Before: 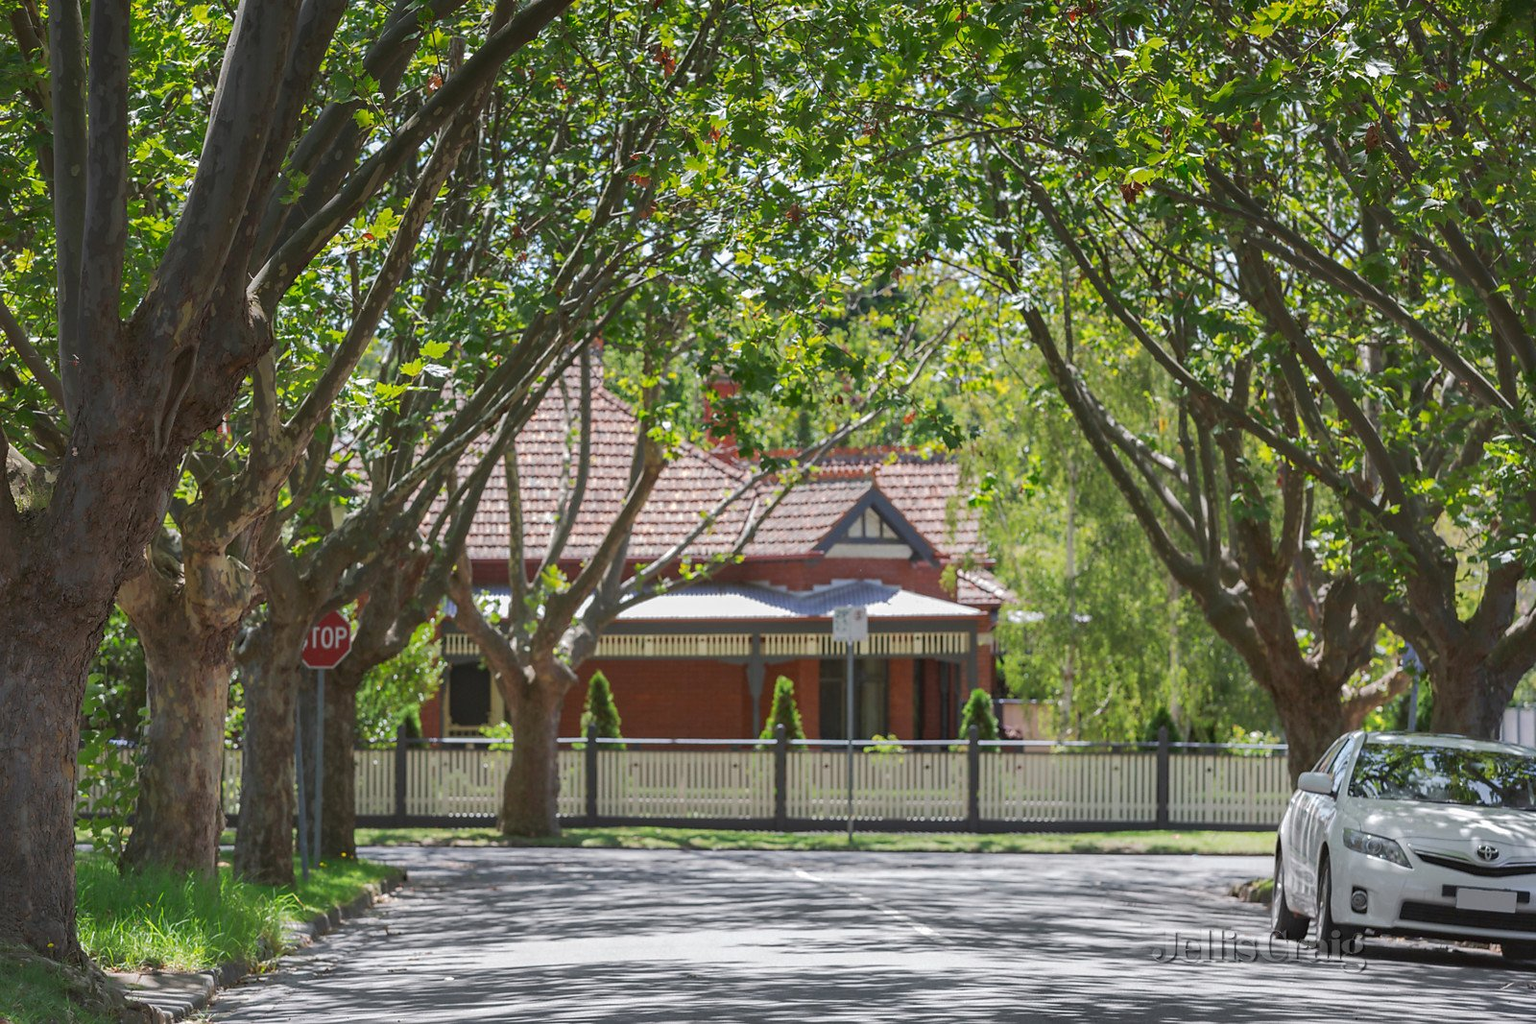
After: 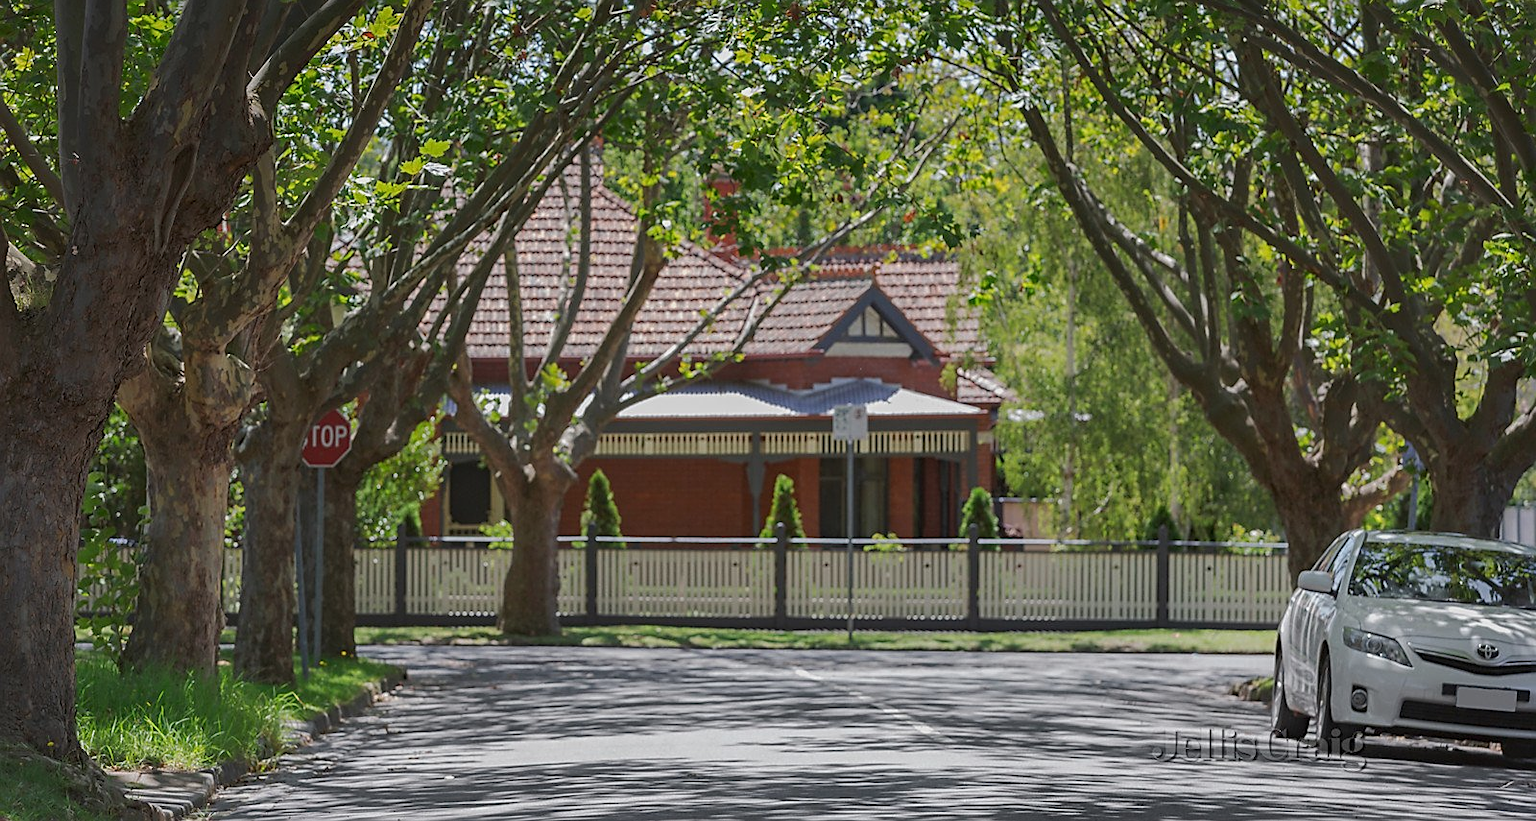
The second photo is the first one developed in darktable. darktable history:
crop and rotate: top 19.701%
exposure: exposure -0.414 EV, compensate highlight preservation false
sharpen: on, module defaults
